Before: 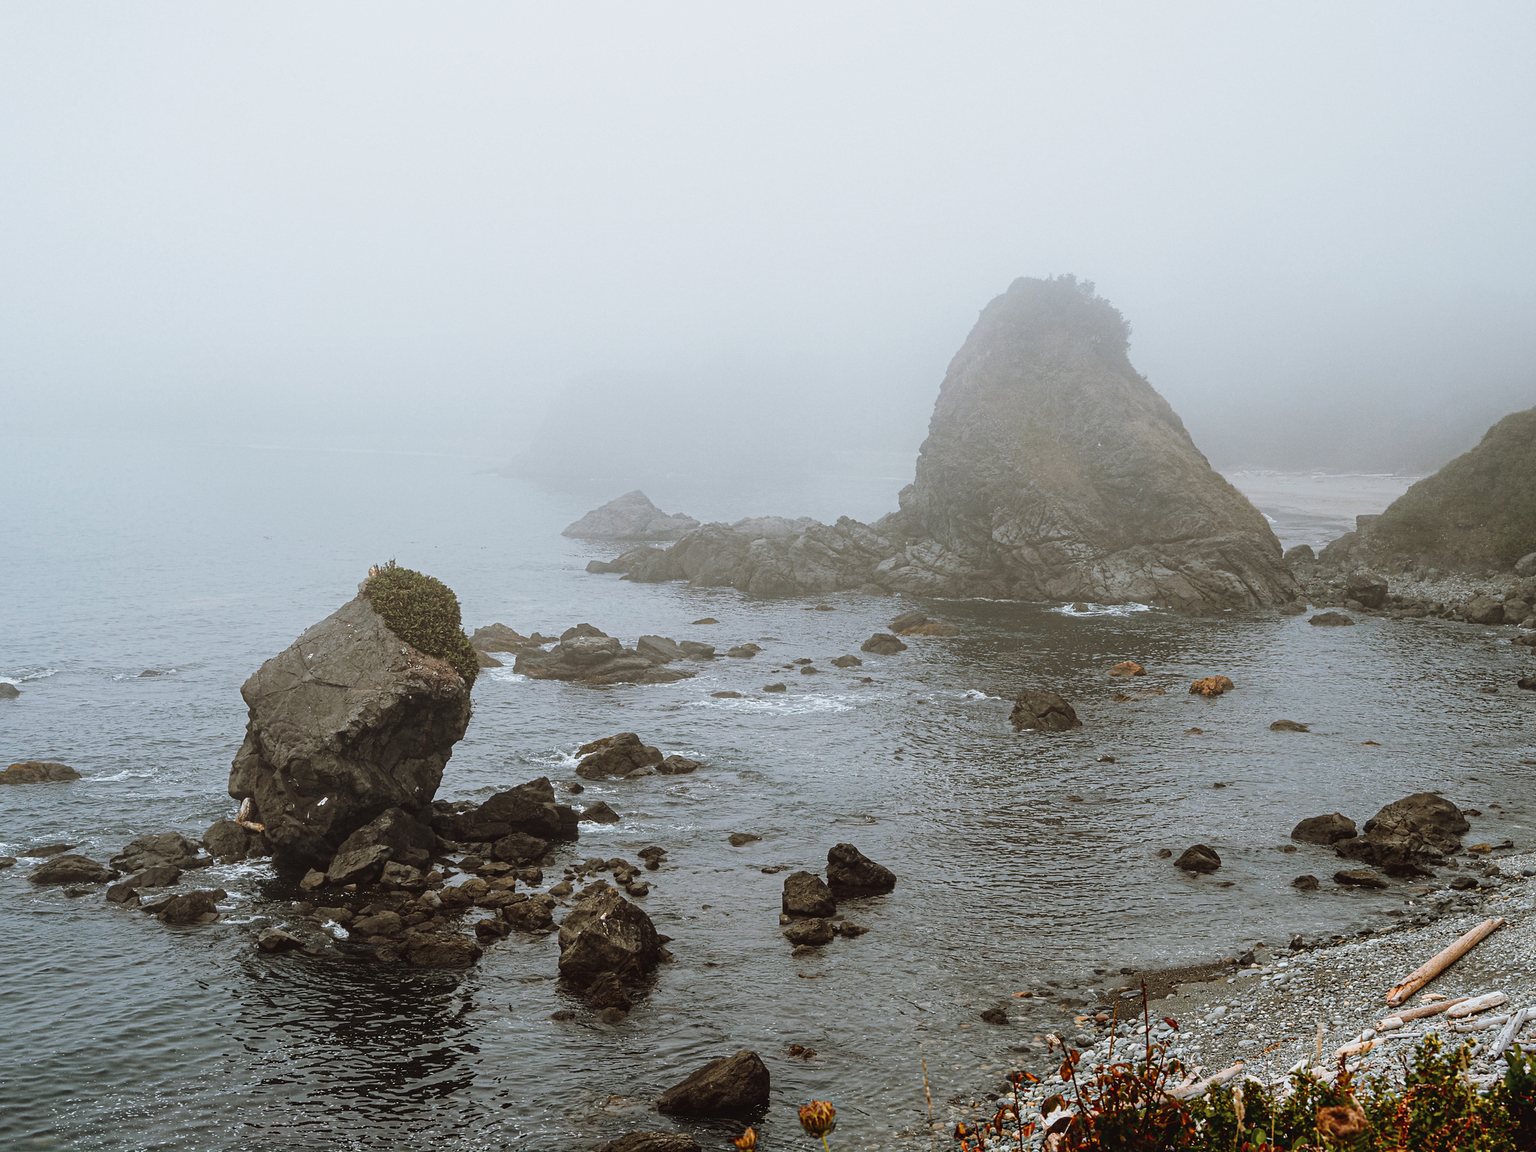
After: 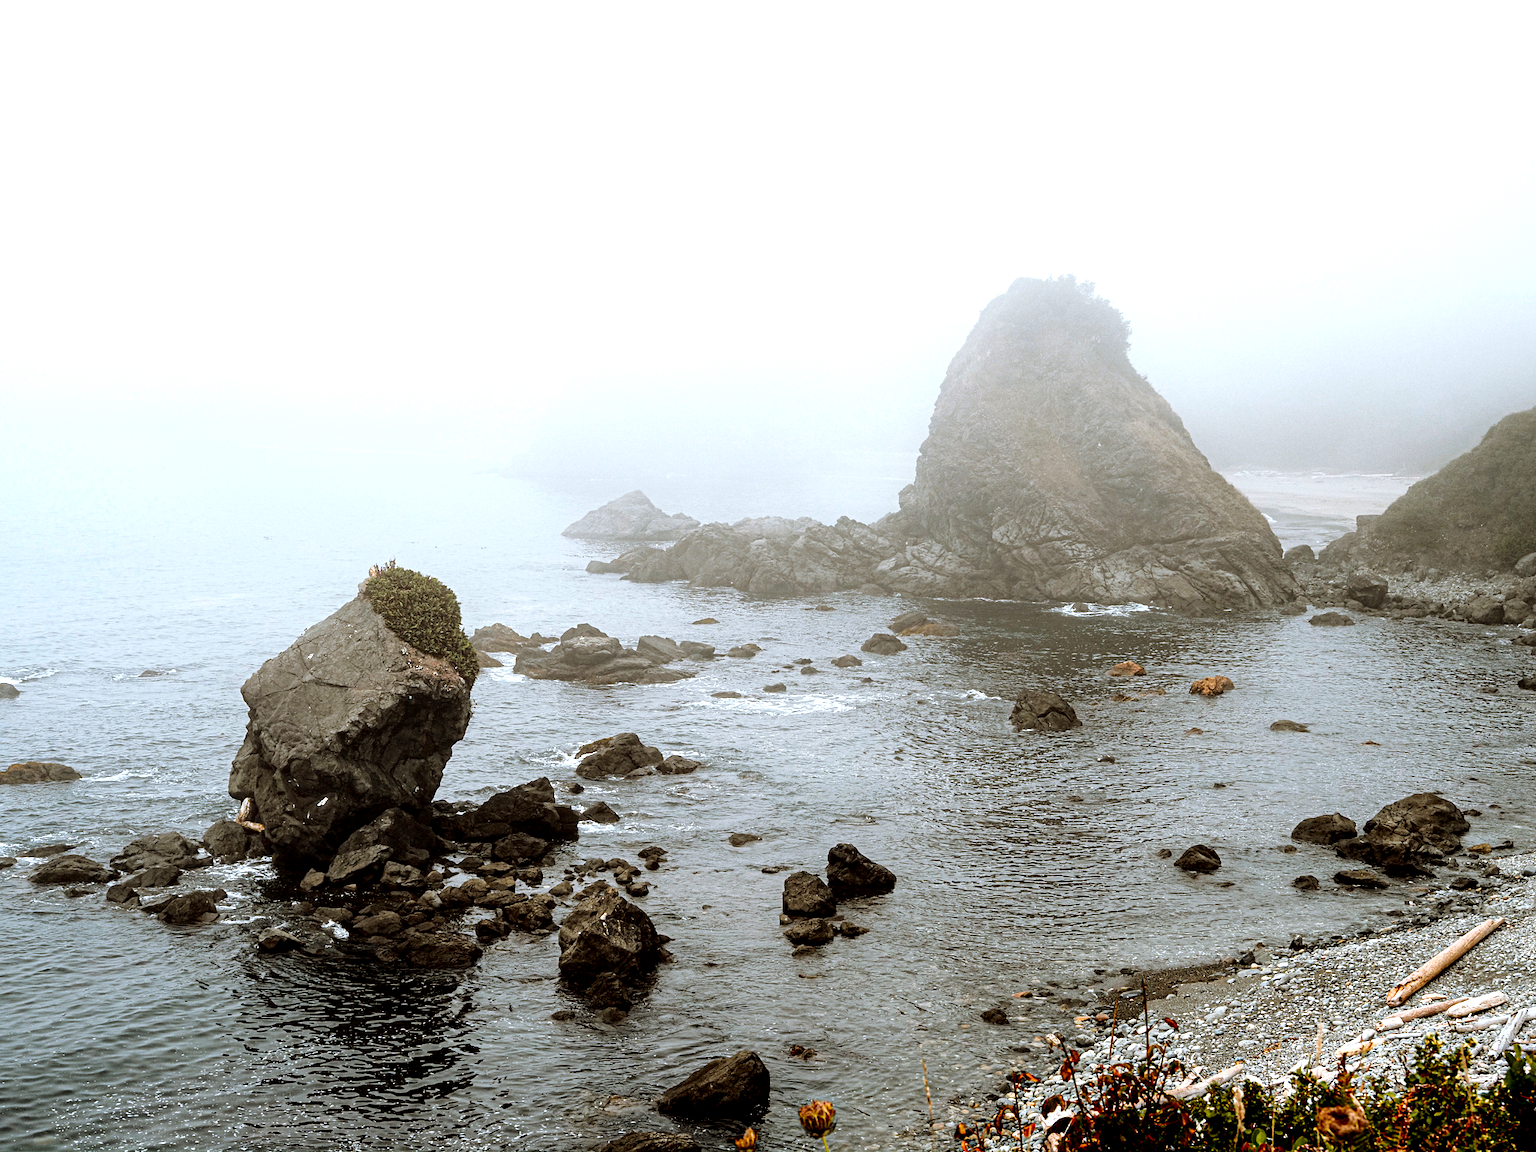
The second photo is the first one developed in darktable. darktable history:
tone equalizer: -8 EV -0.757 EV, -7 EV -0.684 EV, -6 EV -0.605 EV, -5 EV -0.369 EV, -3 EV 0.369 EV, -2 EV 0.6 EV, -1 EV 0.691 EV, +0 EV 0.762 EV
exposure: black level correction 0.01, exposure 0.017 EV, compensate highlight preservation false
